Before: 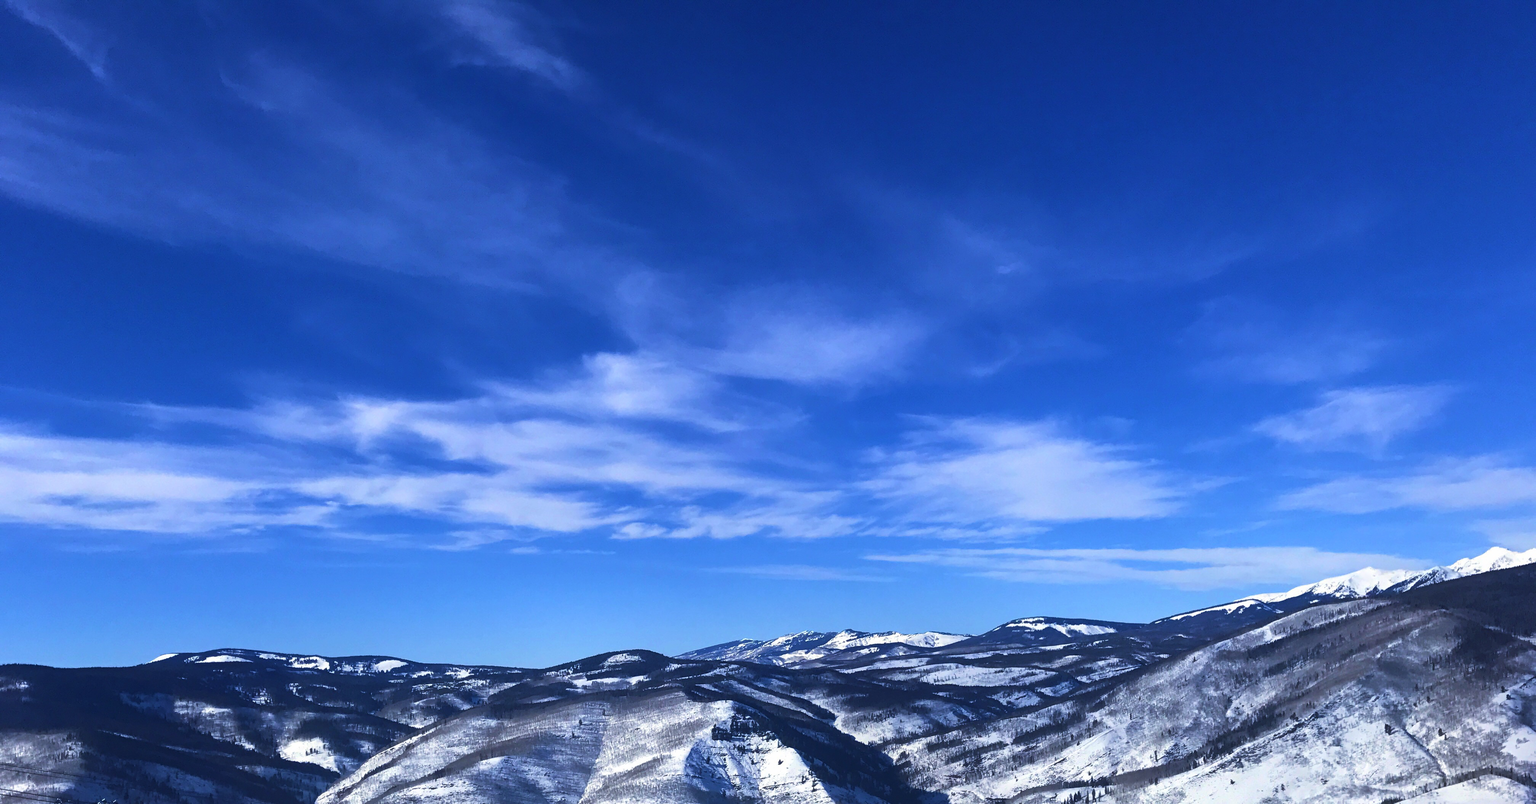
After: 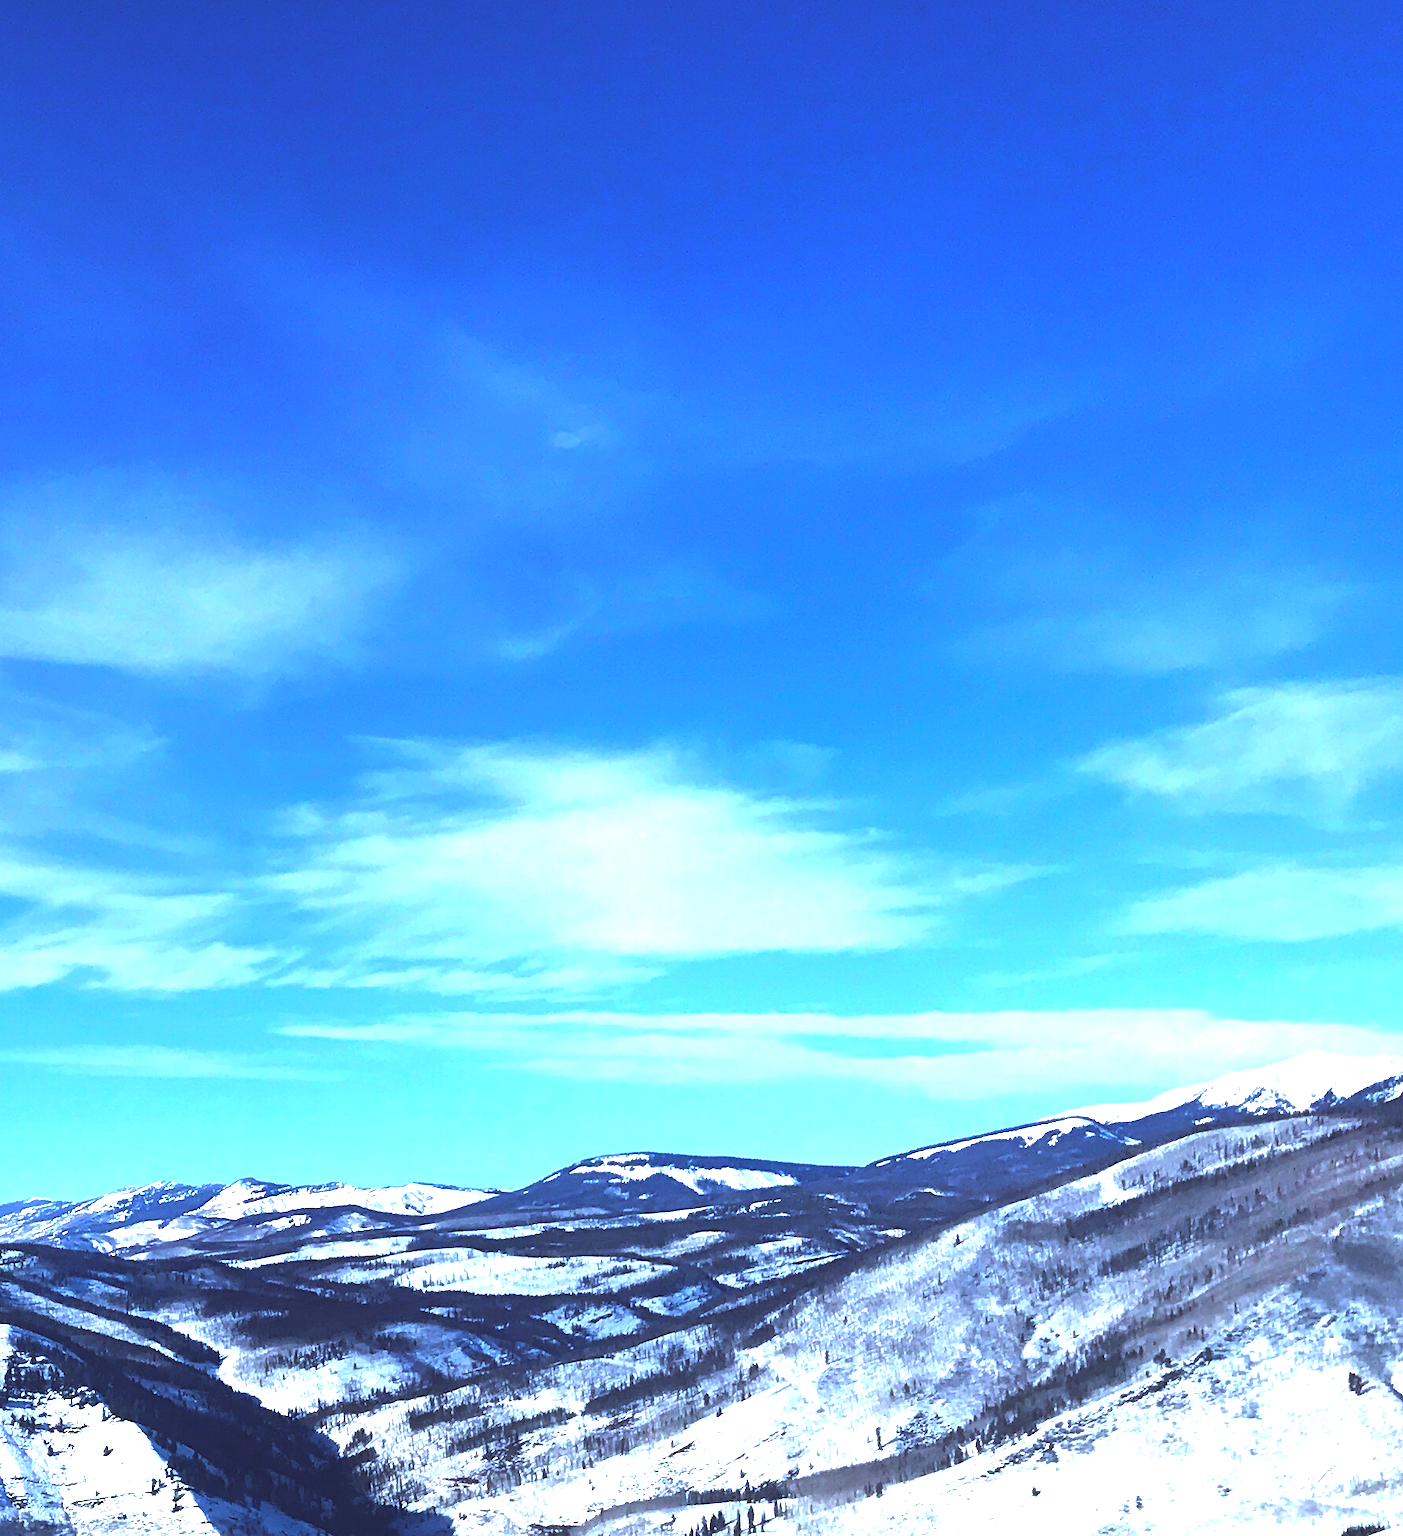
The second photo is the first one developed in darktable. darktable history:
crop: left 47.419%, top 6.939%, right 8.064%
exposure: exposure 0.773 EV, compensate highlight preservation false
color correction: highlights a* -5.03, highlights b* -3.91, shadows a* 4.03, shadows b* 4.09
tone equalizer: -8 EV -0.744 EV, -7 EV -0.712 EV, -6 EV -0.635 EV, -5 EV -0.421 EV, -3 EV 0.403 EV, -2 EV 0.6 EV, -1 EV 0.683 EV, +0 EV 0.757 EV, edges refinement/feathering 500, mask exposure compensation -1.57 EV, preserve details no
contrast equalizer: y [[0.439, 0.44, 0.442, 0.457, 0.493, 0.498], [0.5 ×6], [0.5 ×6], [0 ×6], [0 ×6]]
